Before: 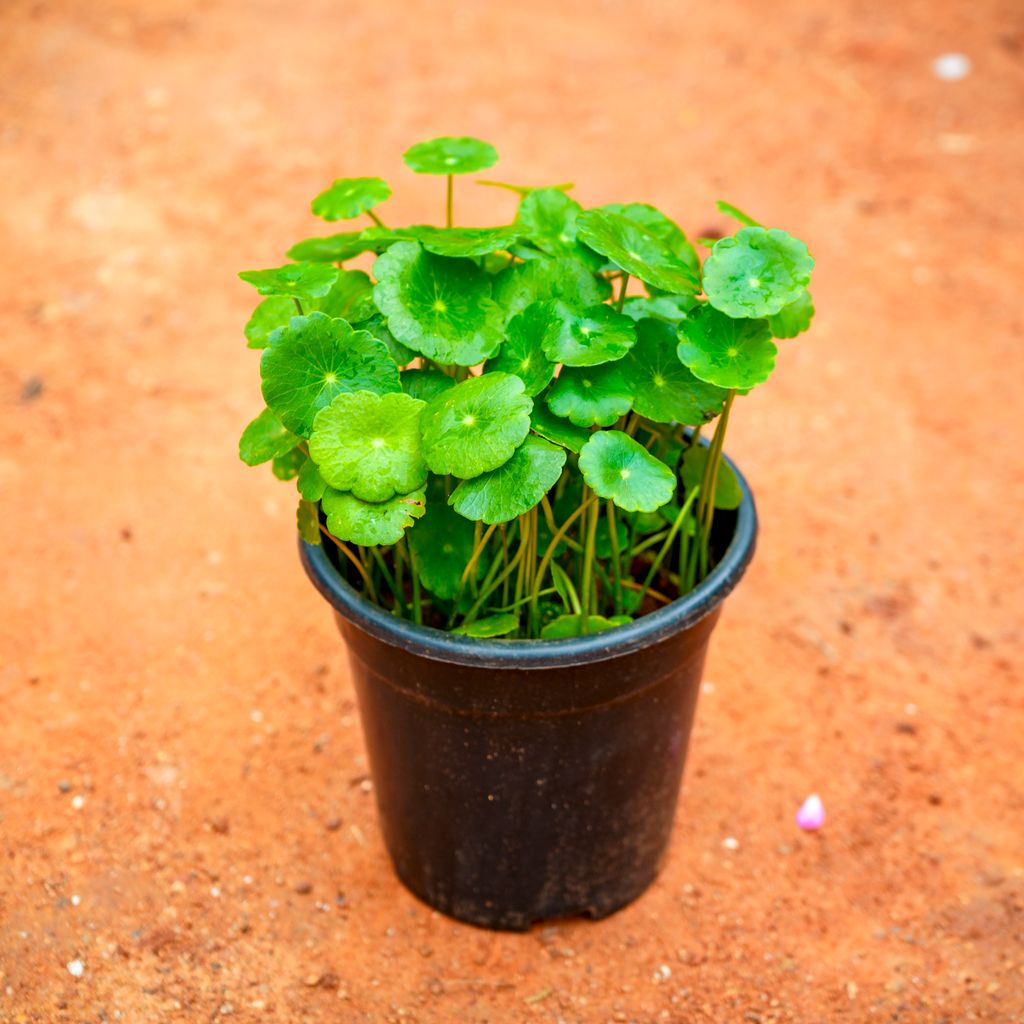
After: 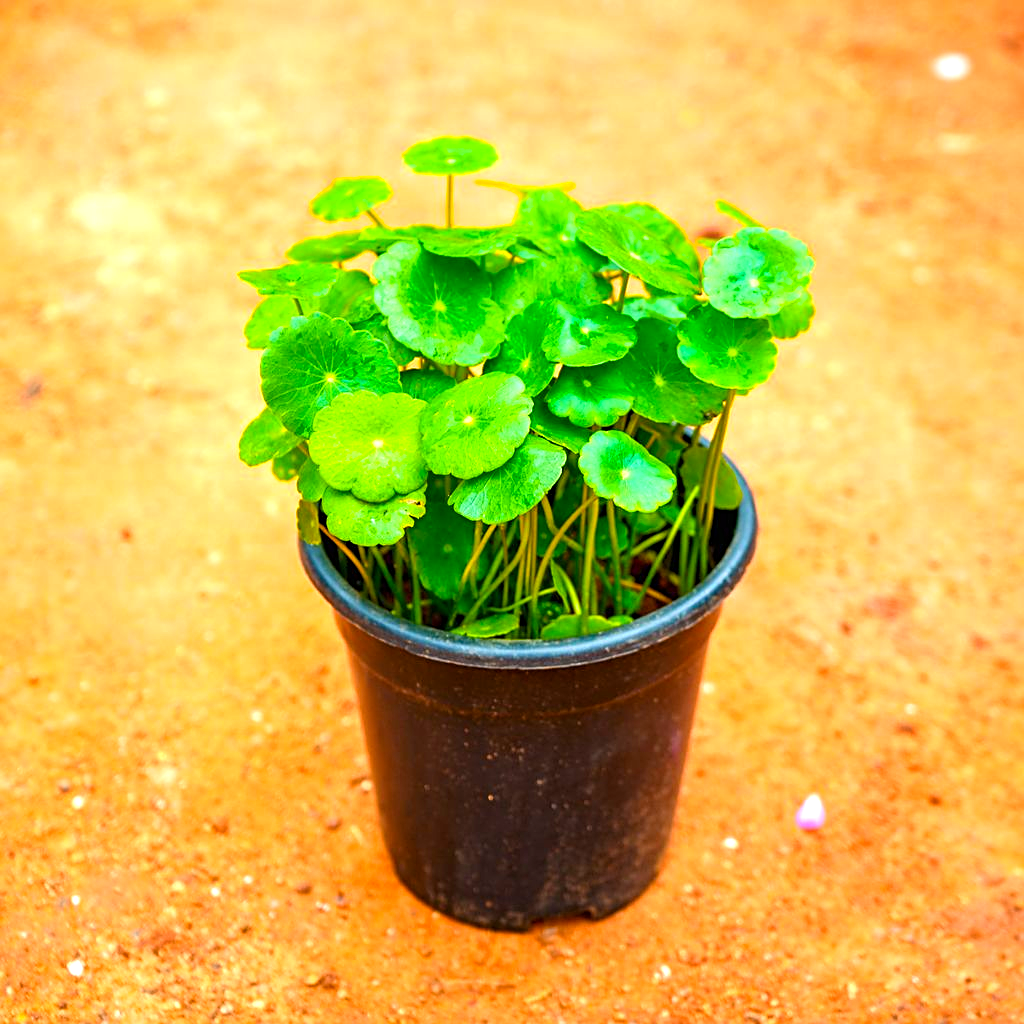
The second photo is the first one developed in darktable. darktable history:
sharpen: on, module defaults
exposure: black level correction 0, exposure 0.683 EV, compensate exposure bias true, compensate highlight preservation false
color balance rgb: perceptual saturation grading › global saturation 19.855%, global vibrance 14.222%
